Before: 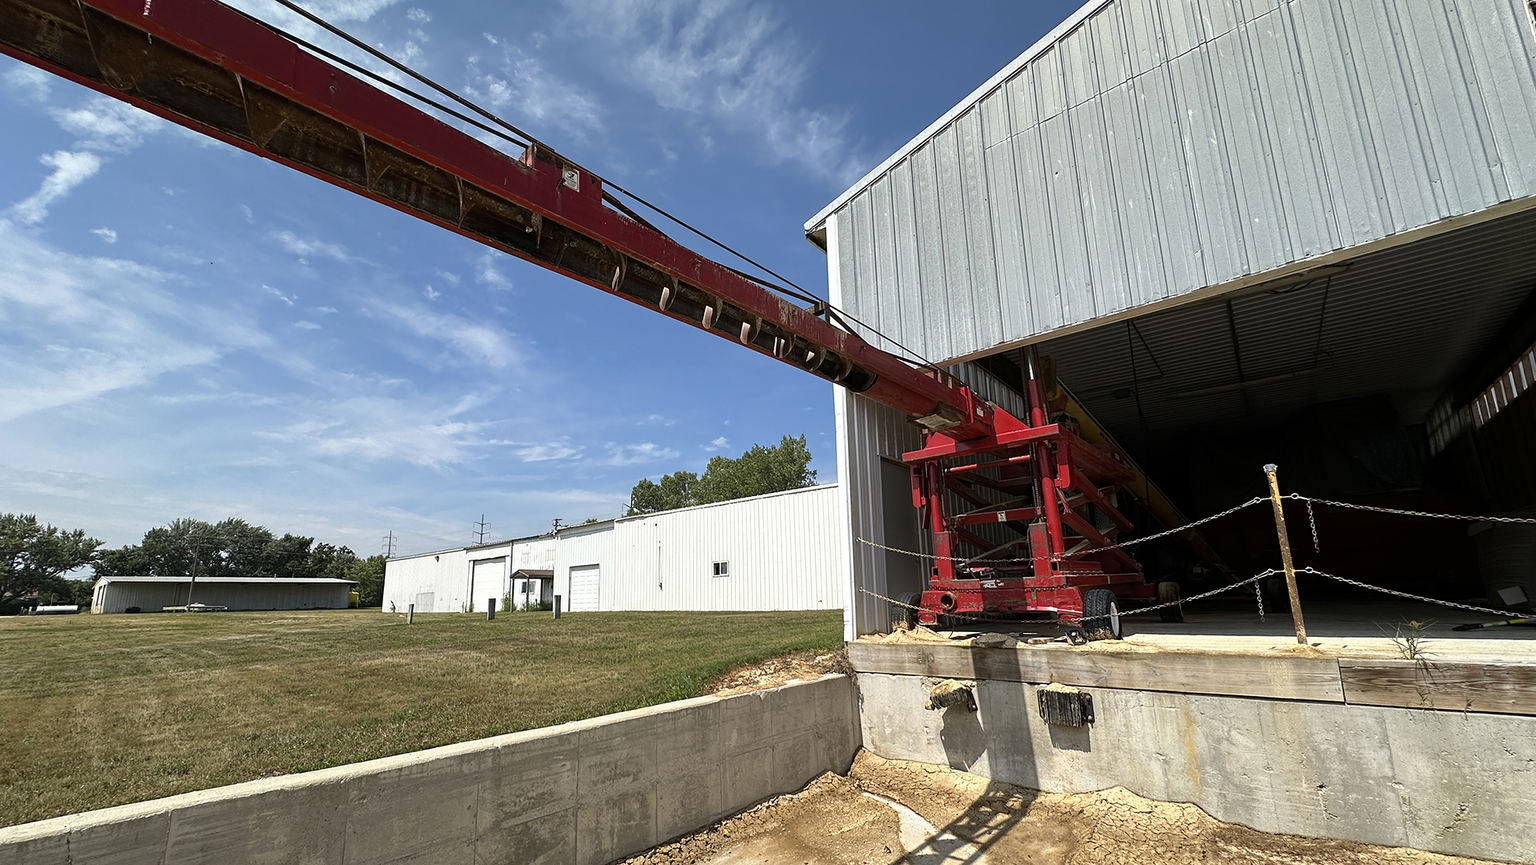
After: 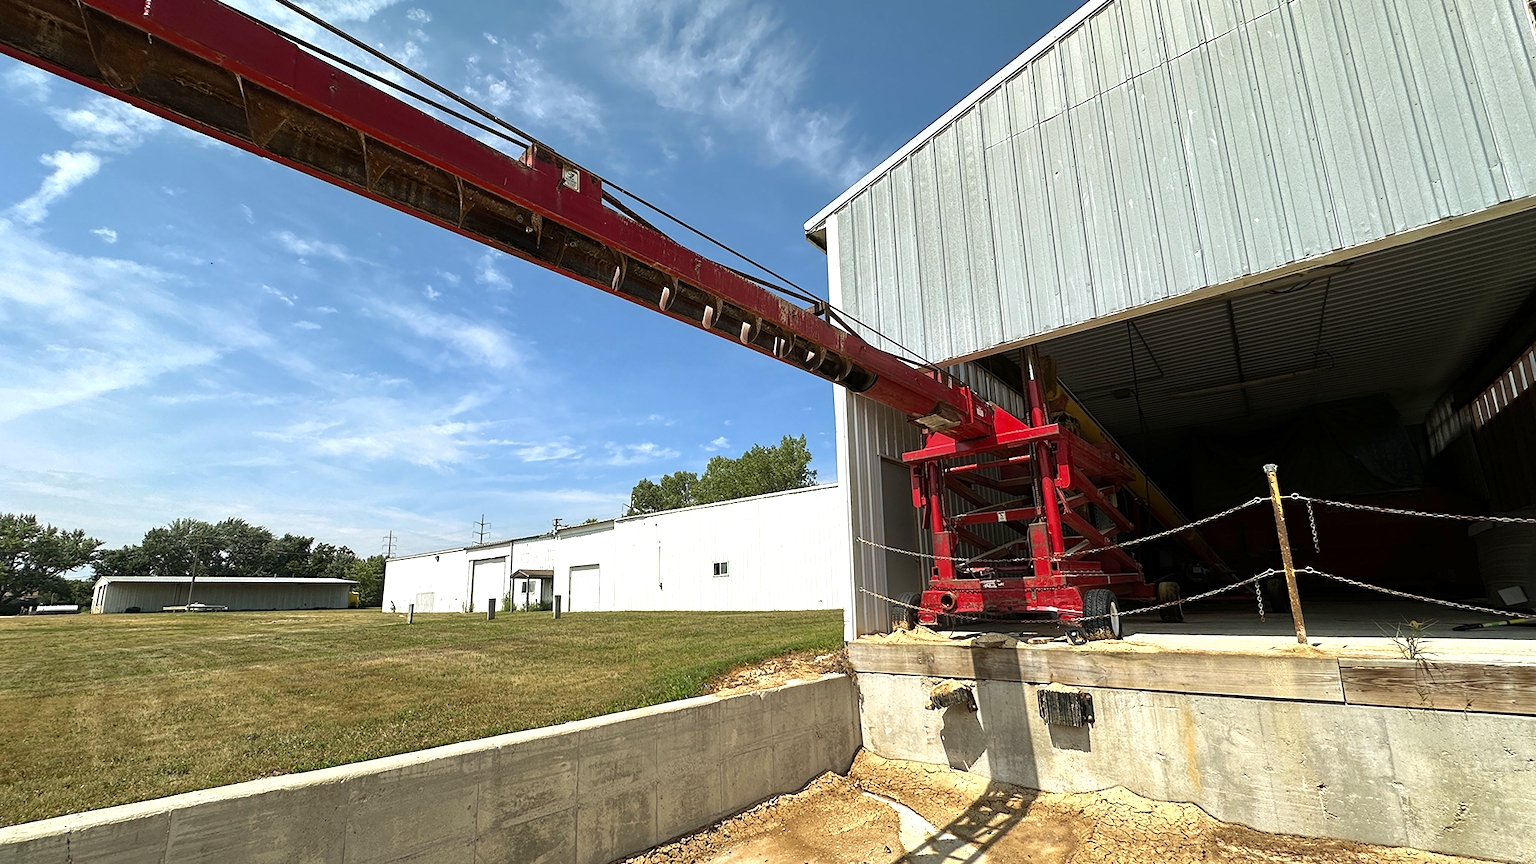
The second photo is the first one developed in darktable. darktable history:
rgb curve: curves: ch2 [(0, 0) (0.567, 0.512) (1, 1)], mode RGB, independent channels
exposure: exposure 0.4 EV, compensate highlight preservation false
